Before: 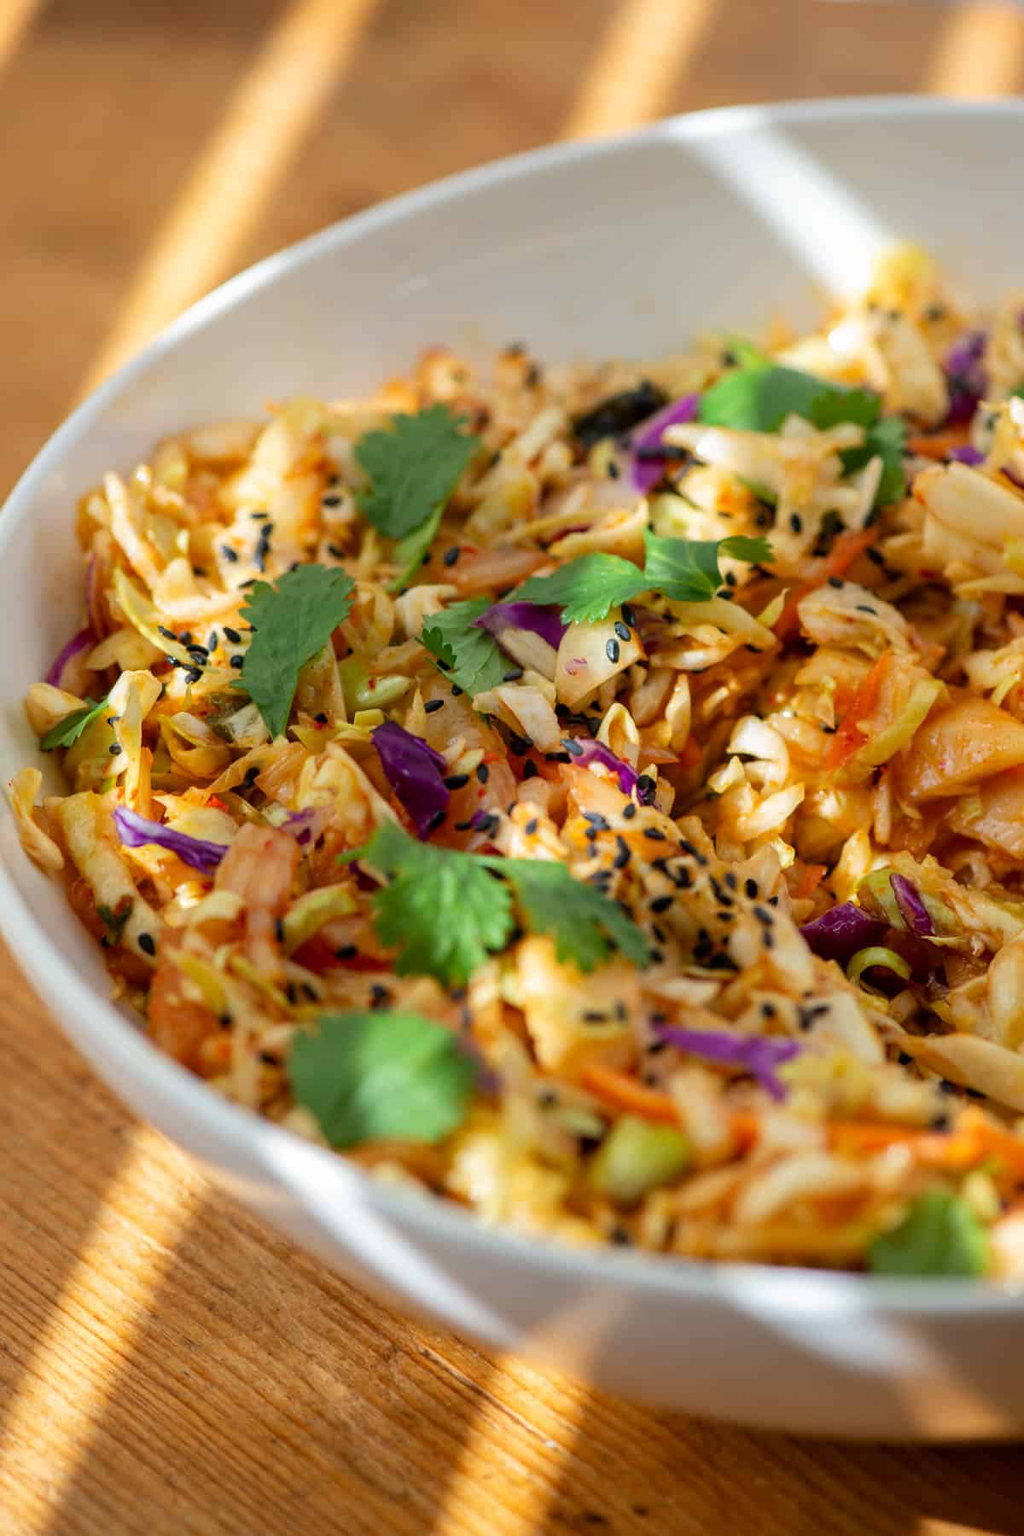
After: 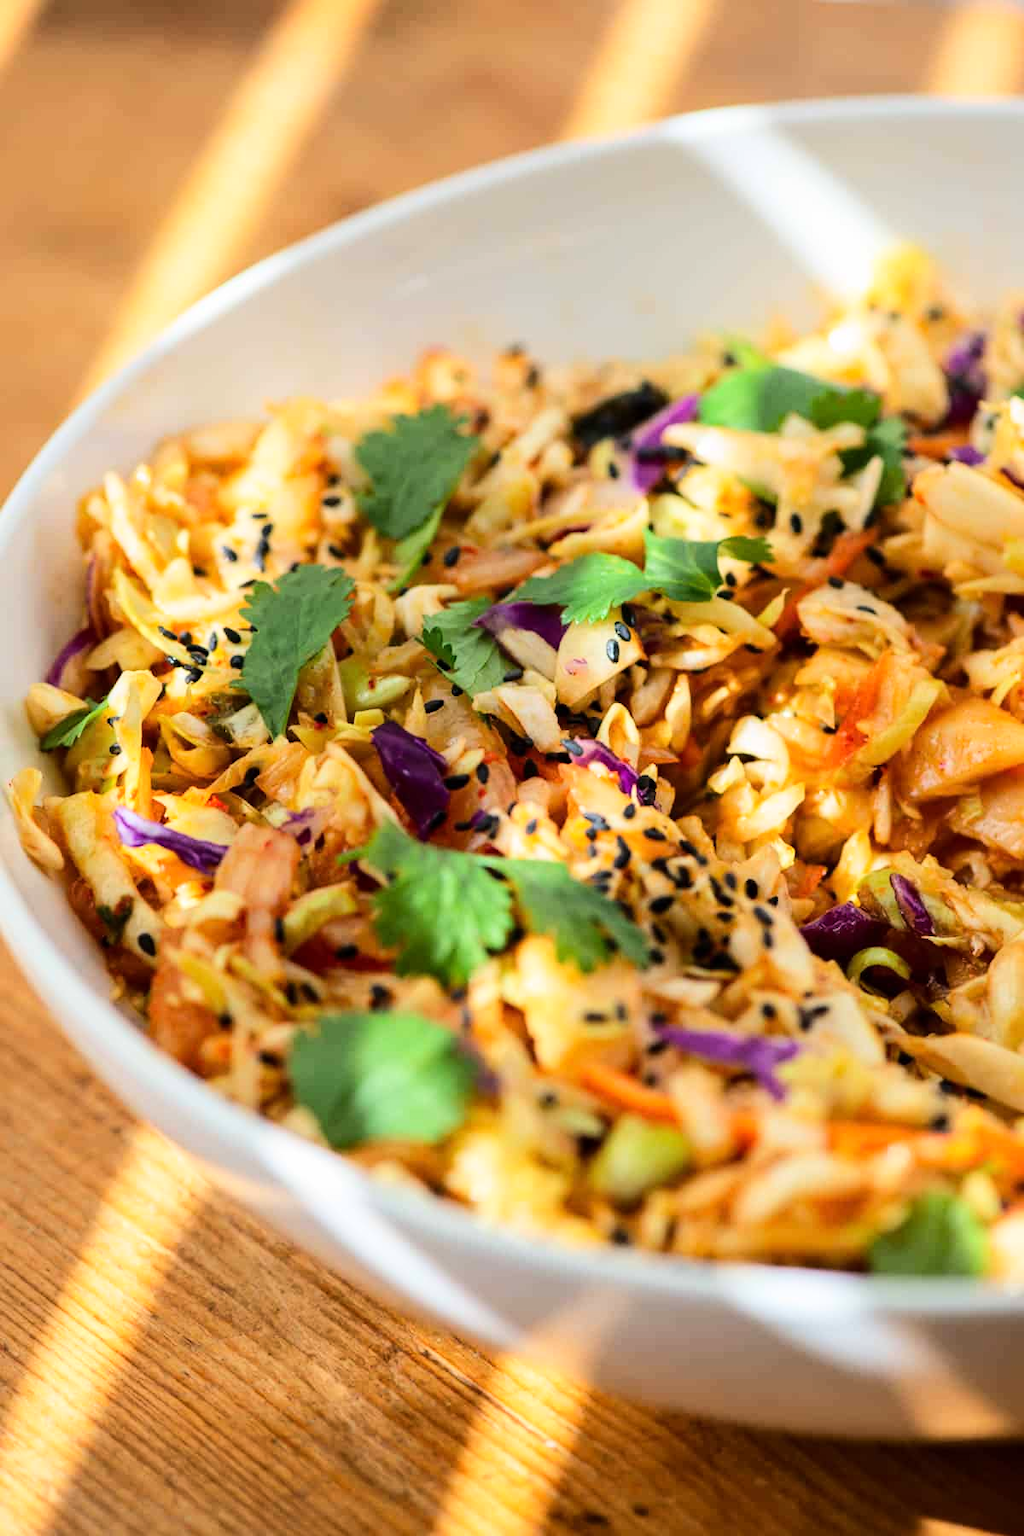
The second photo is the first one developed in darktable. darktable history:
base curve: curves: ch0 [(0, 0) (0.032, 0.025) (0.121, 0.166) (0.206, 0.329) (0.605, 0.79) (1, 1)]
